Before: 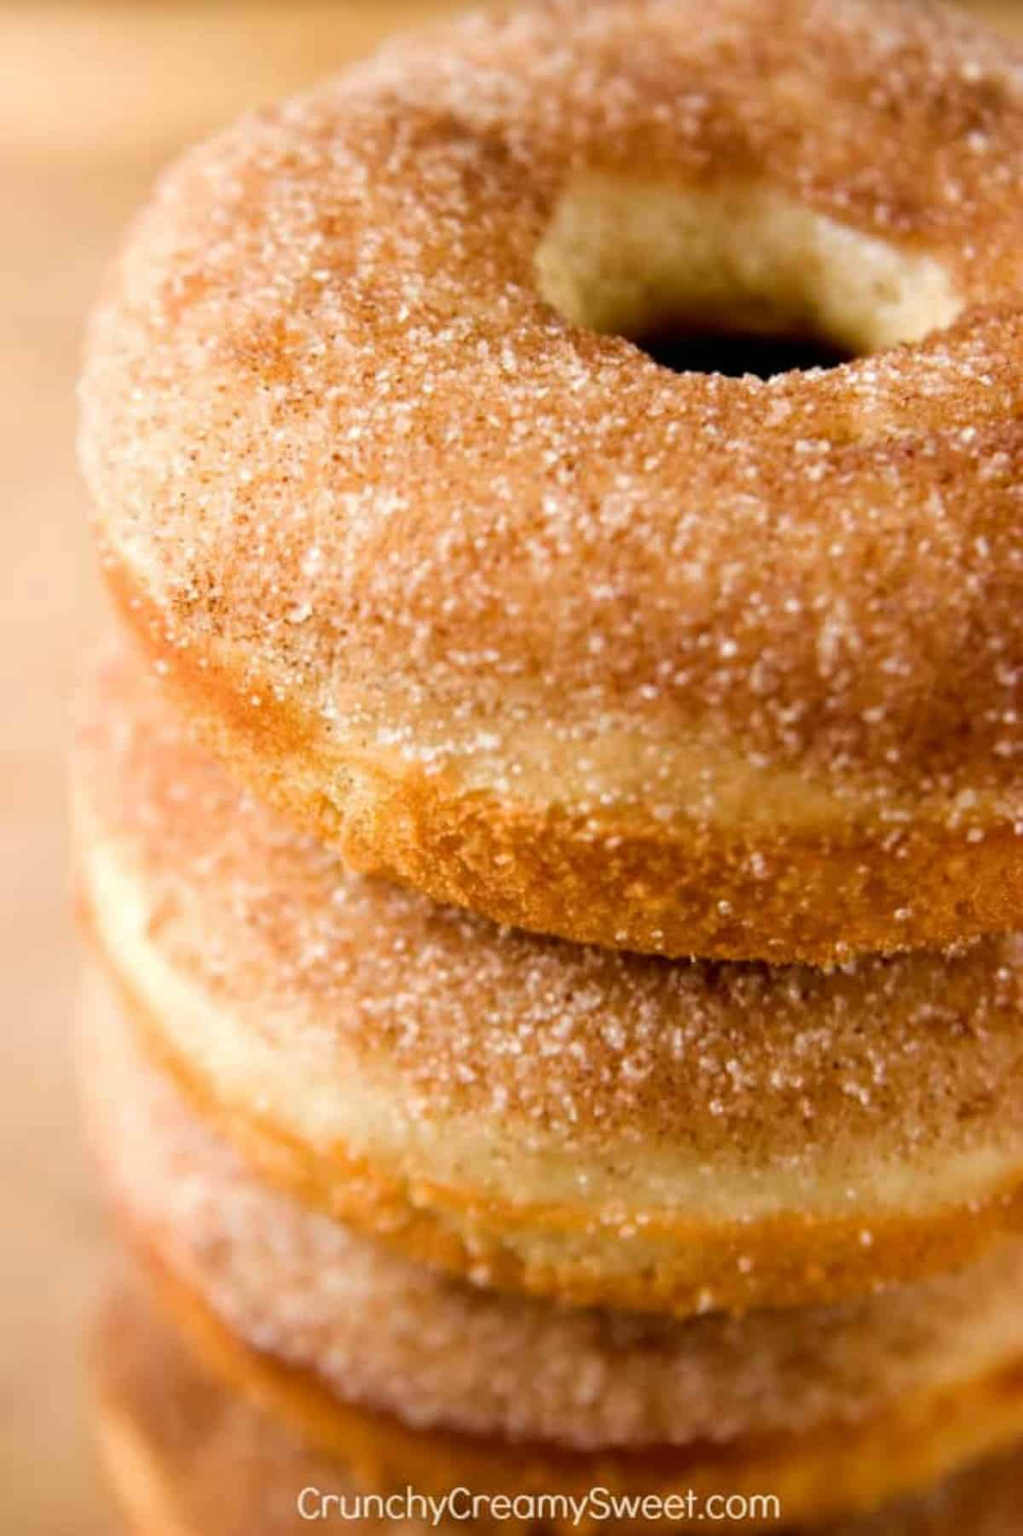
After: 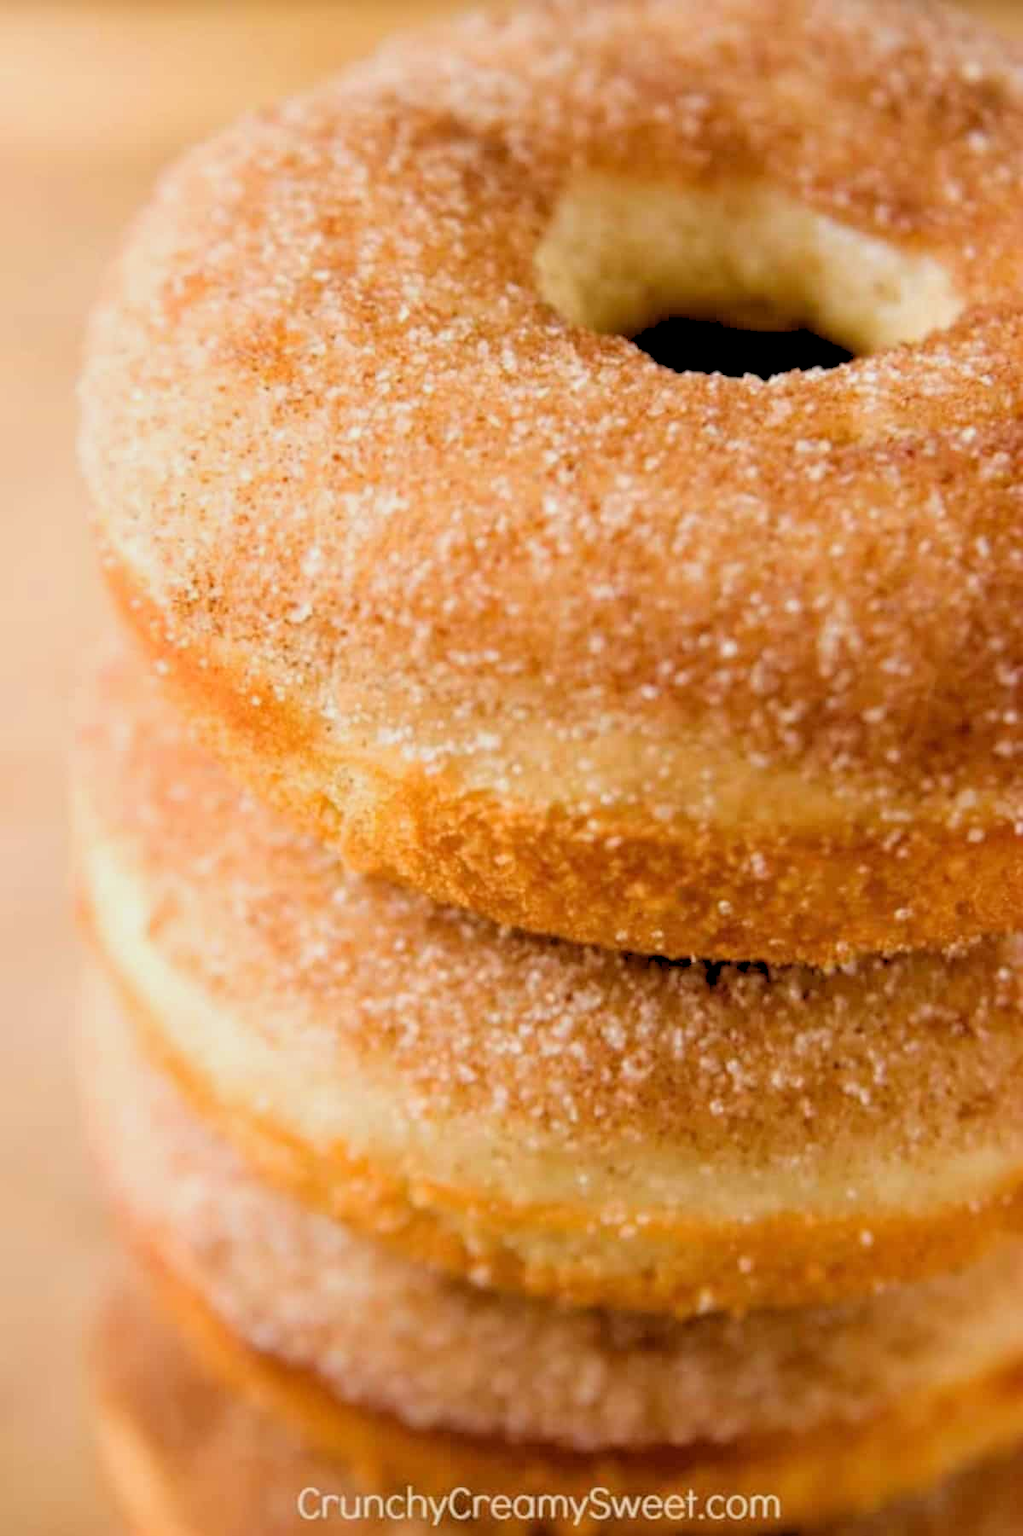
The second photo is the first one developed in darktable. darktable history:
rgb levels: preserve colors sum RGB, levels [[0.038, 0.433, 0.934], [0, 0.5, 1], [0, 0.5, 1]]
tone equalizer: on, module defaults
